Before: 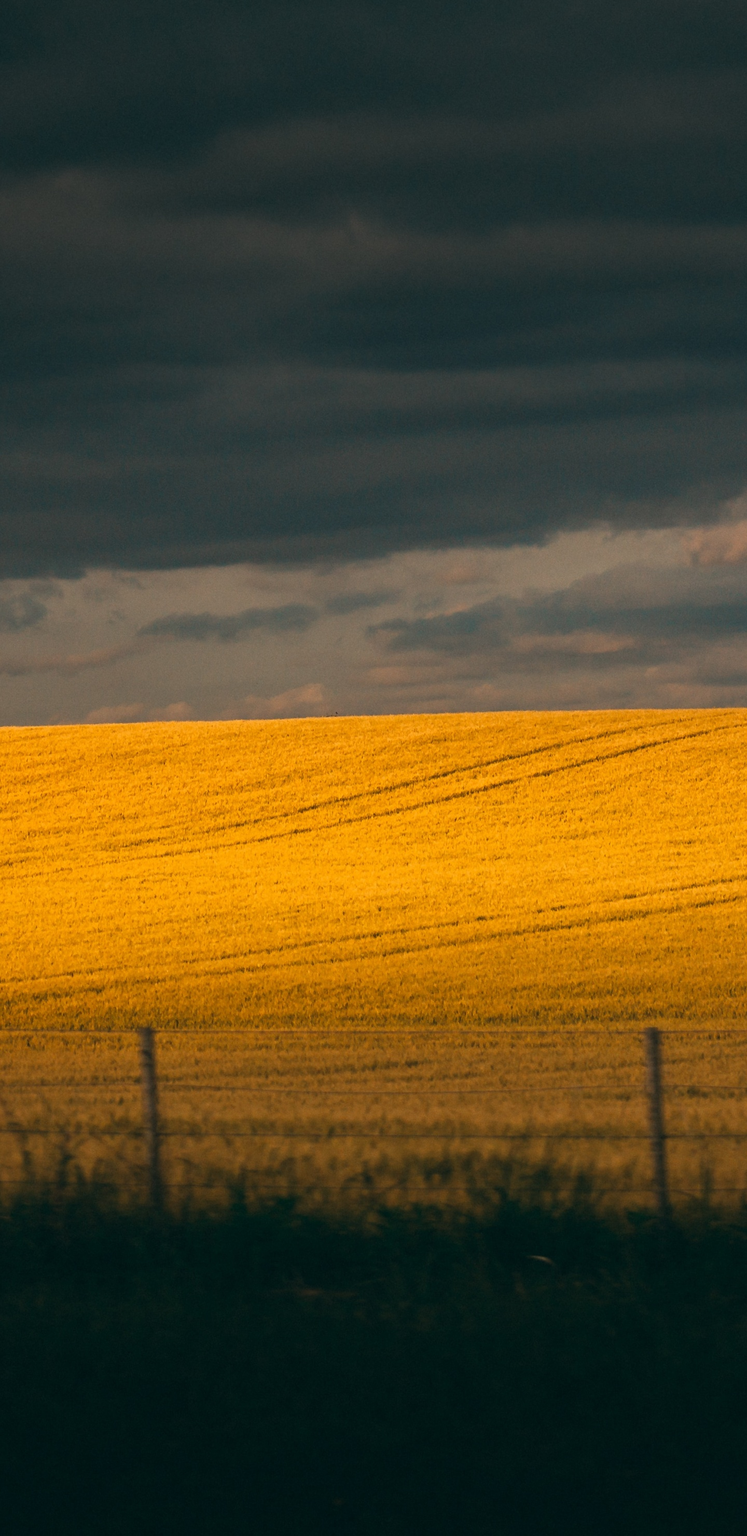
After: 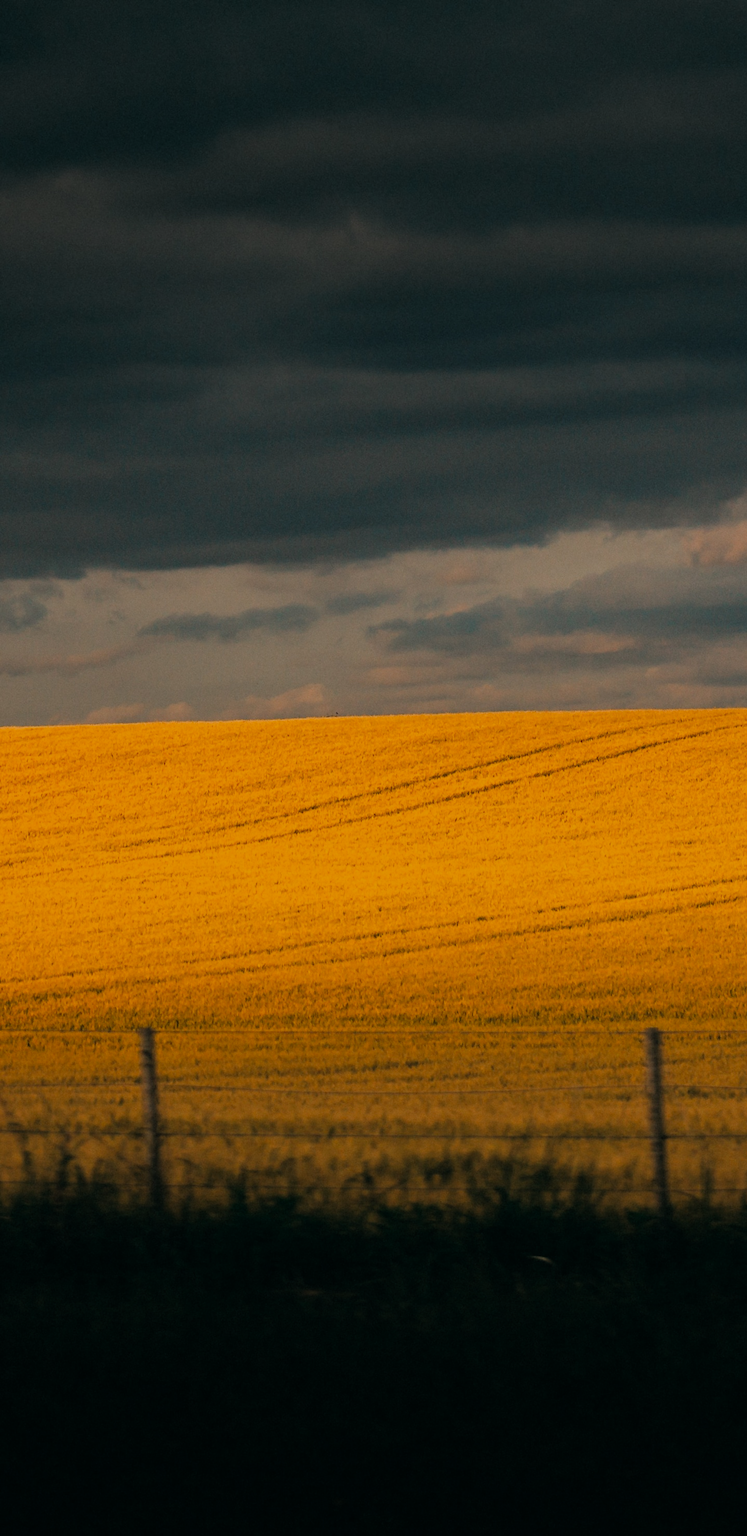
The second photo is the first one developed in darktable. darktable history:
vibrance: vibrance 60%
filmic rgb: black relative exposure -7.65 EV, white relative exposure 4.56 EV, hardness 3.61
